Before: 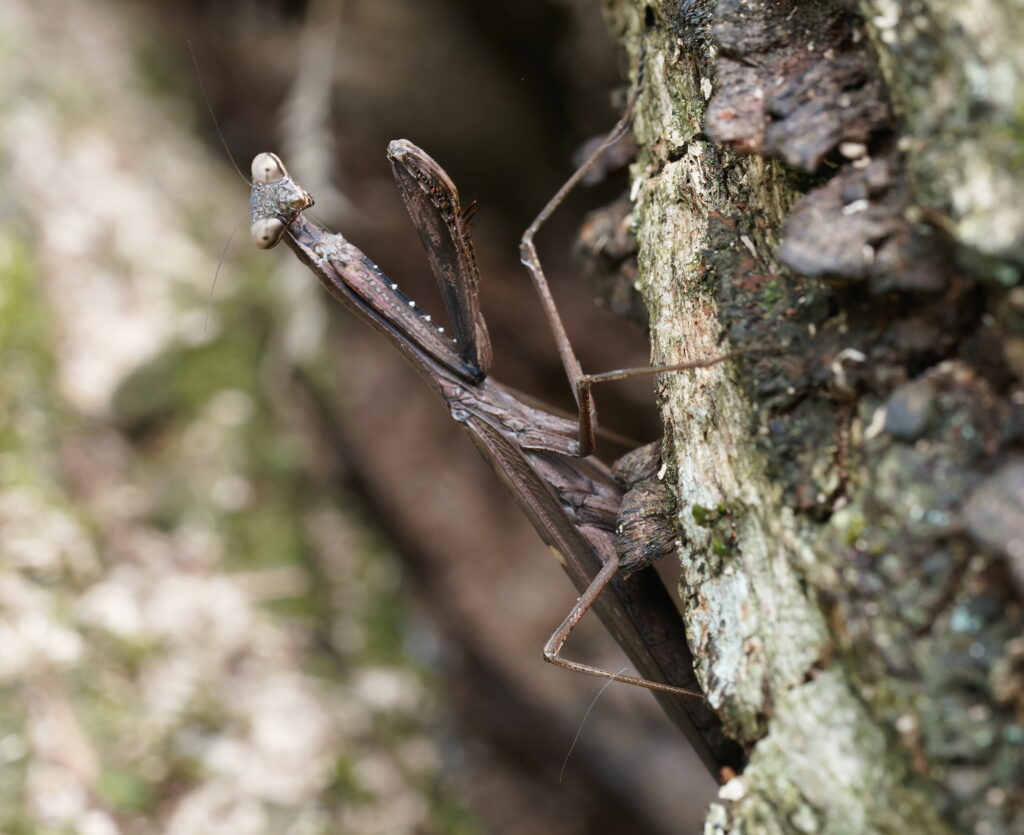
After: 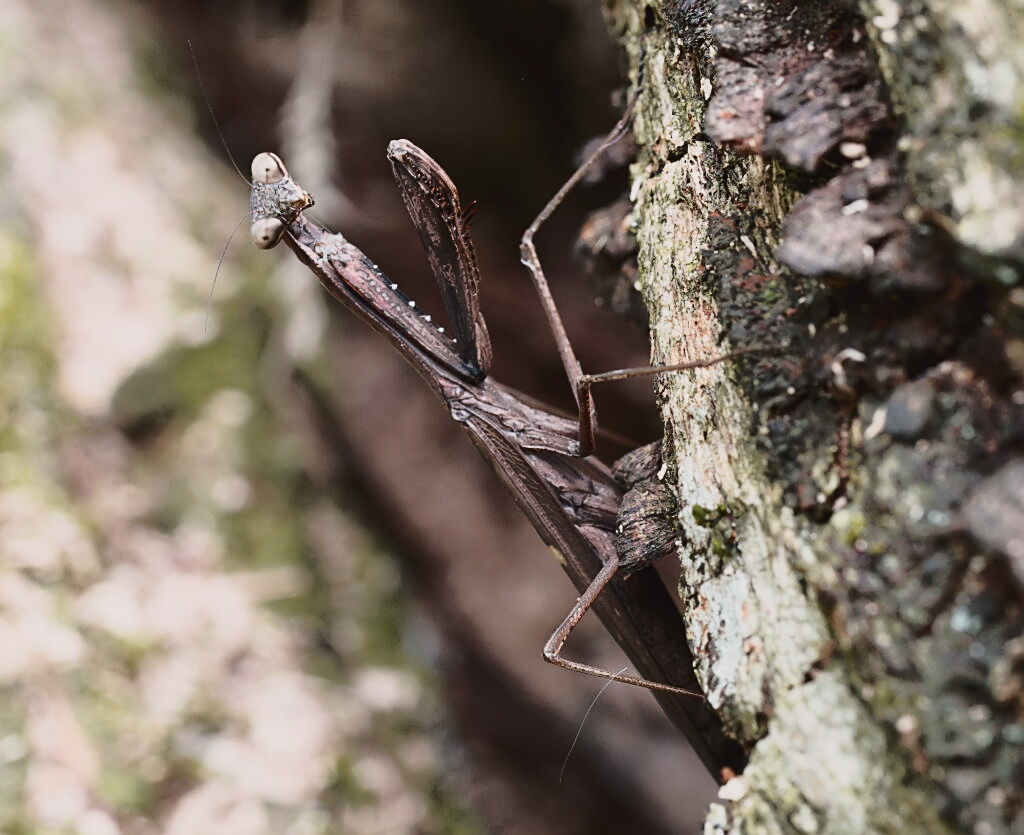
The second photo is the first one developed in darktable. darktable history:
sharpen: on, module defaults
tone curve: curves: ch0 [(0, 0.032) (0.094, 0.08) (0.265, 0.208) (0.41, 0.417) (0.498, 0.496) (0.638, 0.673) (0.819, 0.841) (0.96, 0.899)]; ch1 [(0, 0) (0.161, 0.092) (0.37, 0.302) (0.417, 0.434) (0.495, 0.504) (0.576, 0.589) (0.725, 0.765) (1, 1)]; ch2 [(0, 0) (0.352, 0.403) (0.45, 0.469) (0.521, 0.515) (0.59, 0.579) (1, 1)], color space Lab, independent channels, preserve colors none
